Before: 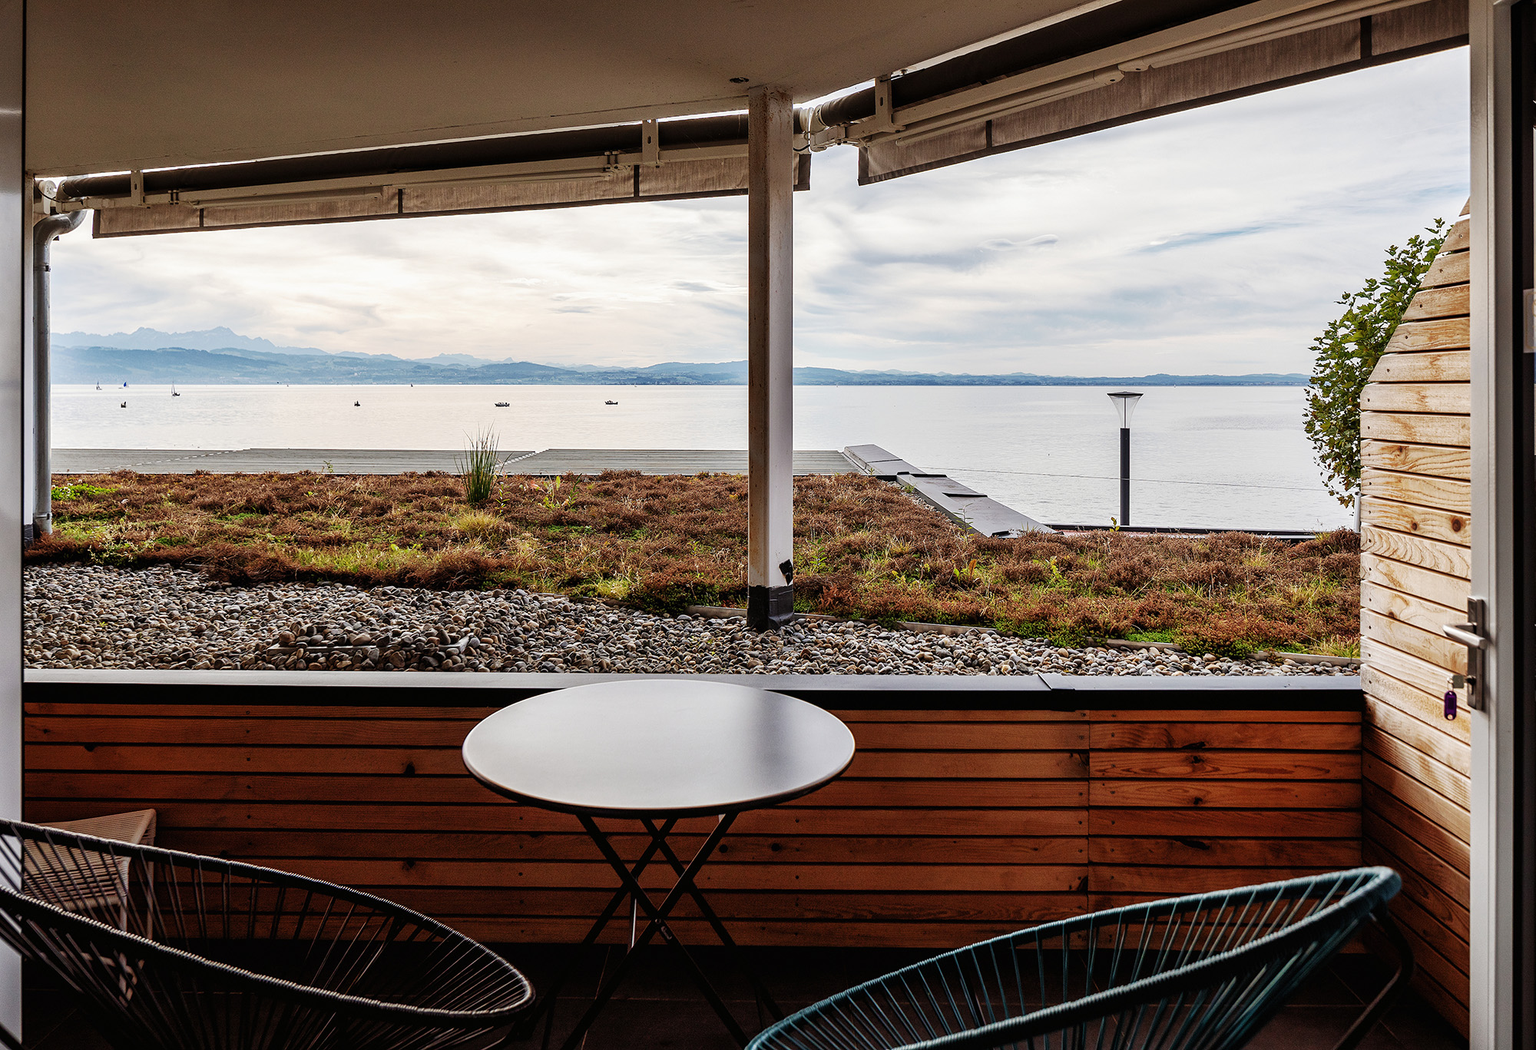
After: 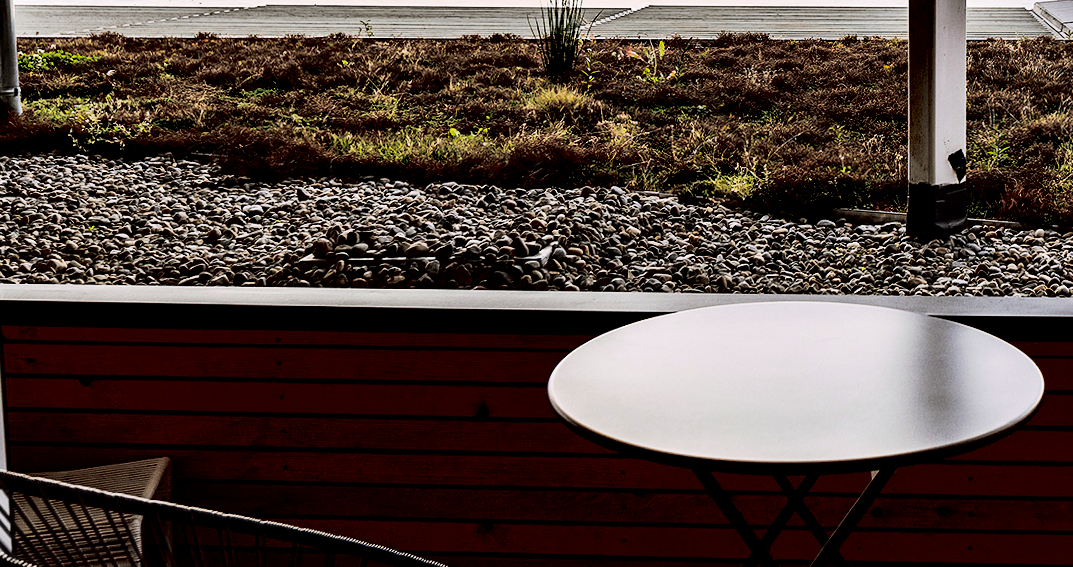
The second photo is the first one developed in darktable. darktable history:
split-toning: shadows › hue 46.8°, shadows › saturation 0.17, highlights › hue 316.8°, highlights › saturation 0.27, balance -51.82
exposure: black level correction 0.029, exposure -0.073 EV, compensate highlight preservation false
crop: top 44.483%, right 43.593%, bottom 12.892%
white balance: emerald 1
contrast brightness saturation: contrast 0.32, brightness -0.08, saturation 0.17
tone equalizer: on, module defaults
rotate and perspective: rotation 0.074°, lens shift (vertical) 0.096, lens shift (horizontal) -0.041, crop left 0.043, crop right 0.952, crop top 0.024, crop bottom 0.979
